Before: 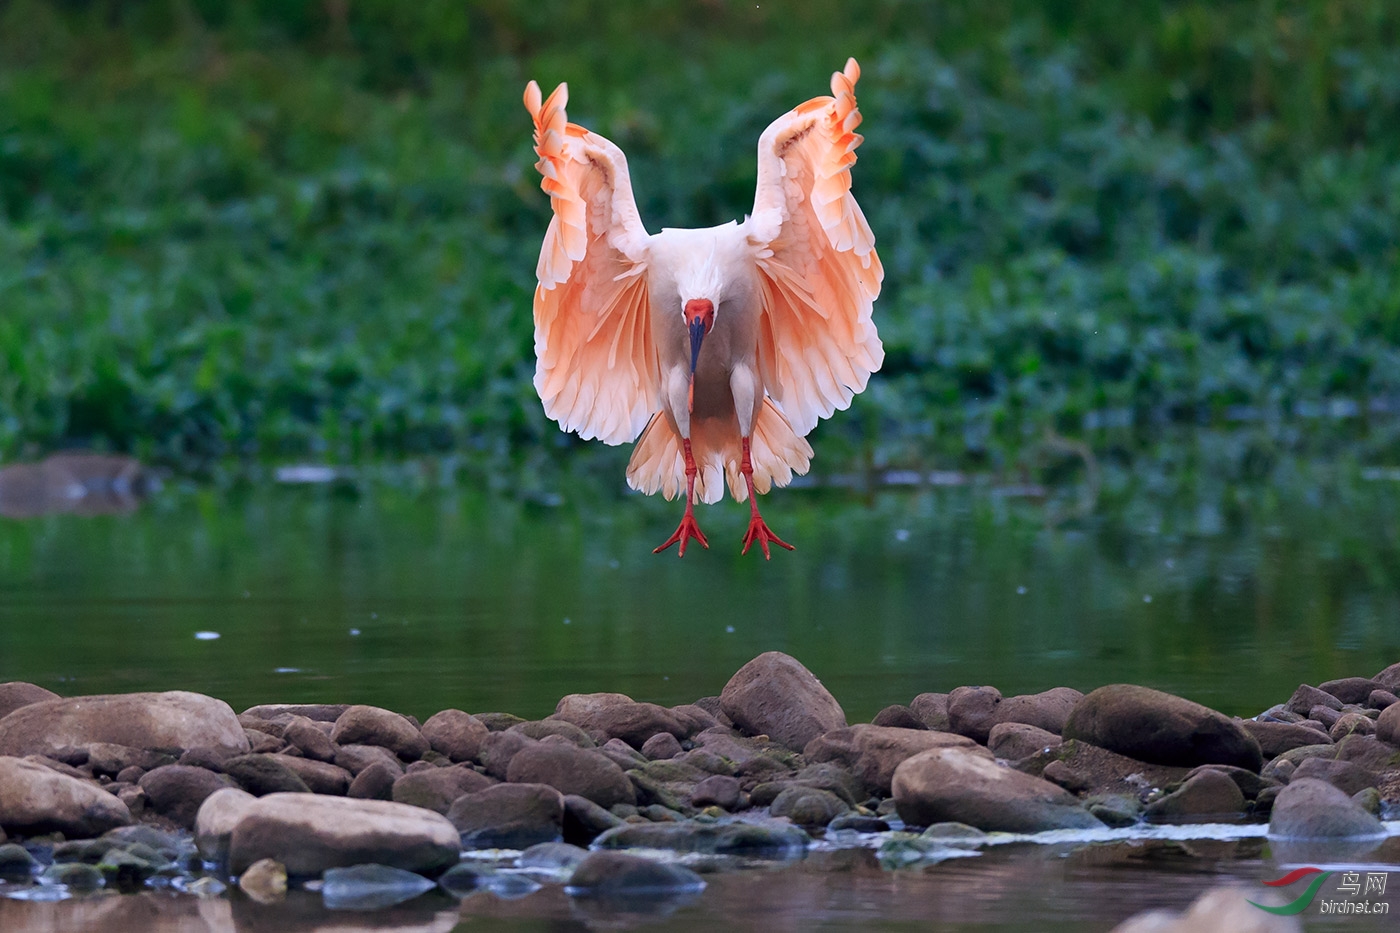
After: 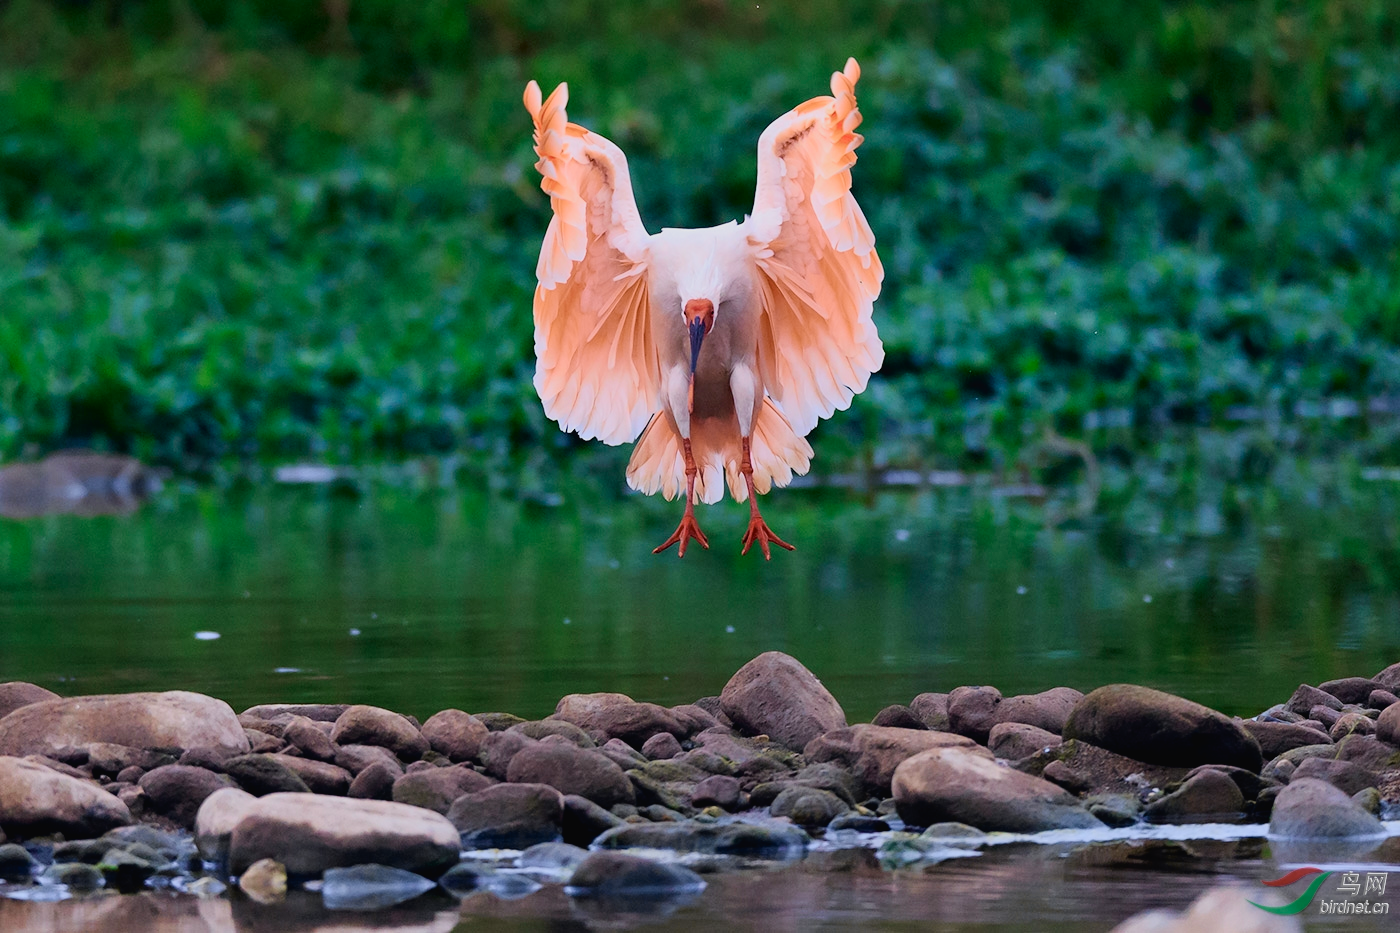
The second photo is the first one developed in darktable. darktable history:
tone curve: curves: ch0 [(0, 0.018) (0.061, 0.041) (0.205, 0.191) (0.289, 0.292) (0.39, 0.424) (0.493, 0.551) (0.666, 0.743) (0.795, 0.841) (1, 0.998)]; ch1 [(0, 0) (0.385, 0.343) (0.439, 0.415) (0.494, 0.498) (0.501, 0.501) (0.51, 0.509) (0.548, 0.563) (0.586, 0.61) (0.684, 0.658) (0.783, 0.804) (1, 1)]; ch2 [(0, 0) (0.304, 0.31) (0.403, 0.399) (0.441, 0.428) (0.47, 0.469) (0.498, 0.496) (0.524, 0.538) (0.566, 0.579) (0.648, 0.665) (0.697, 0.699) (1, 1)], color space Lab, independent channels, preserve colors none
filmic rgb: middle gray luminance 18.27%, black relative exposure -11.2 EV, white relative exposure 3.71 EV, threshold 5.99 EV, target black luminance 0%, hardness 5.82, latitude 56.9%, contrast 0.964, shadows ↔ highlights balance 49.35%, contrast in shadows safe, enable highlight reconstruction true
